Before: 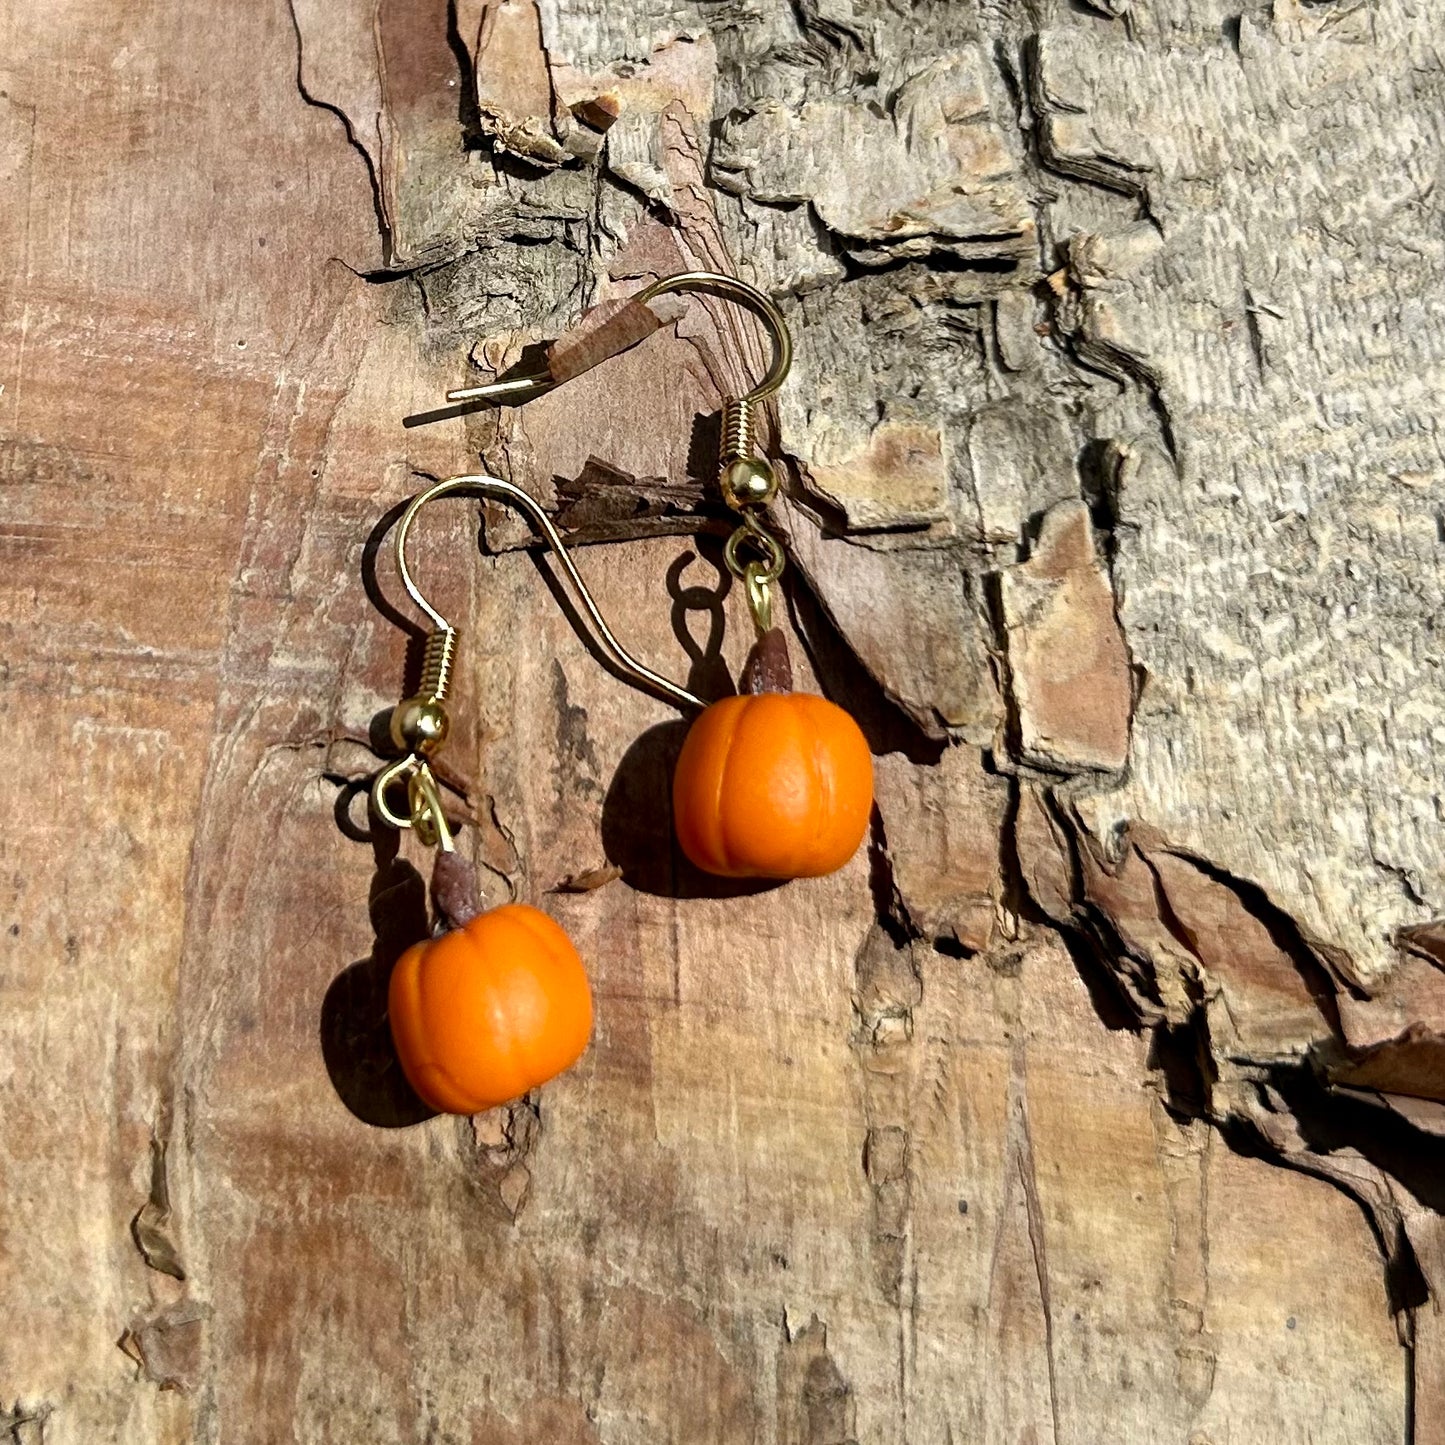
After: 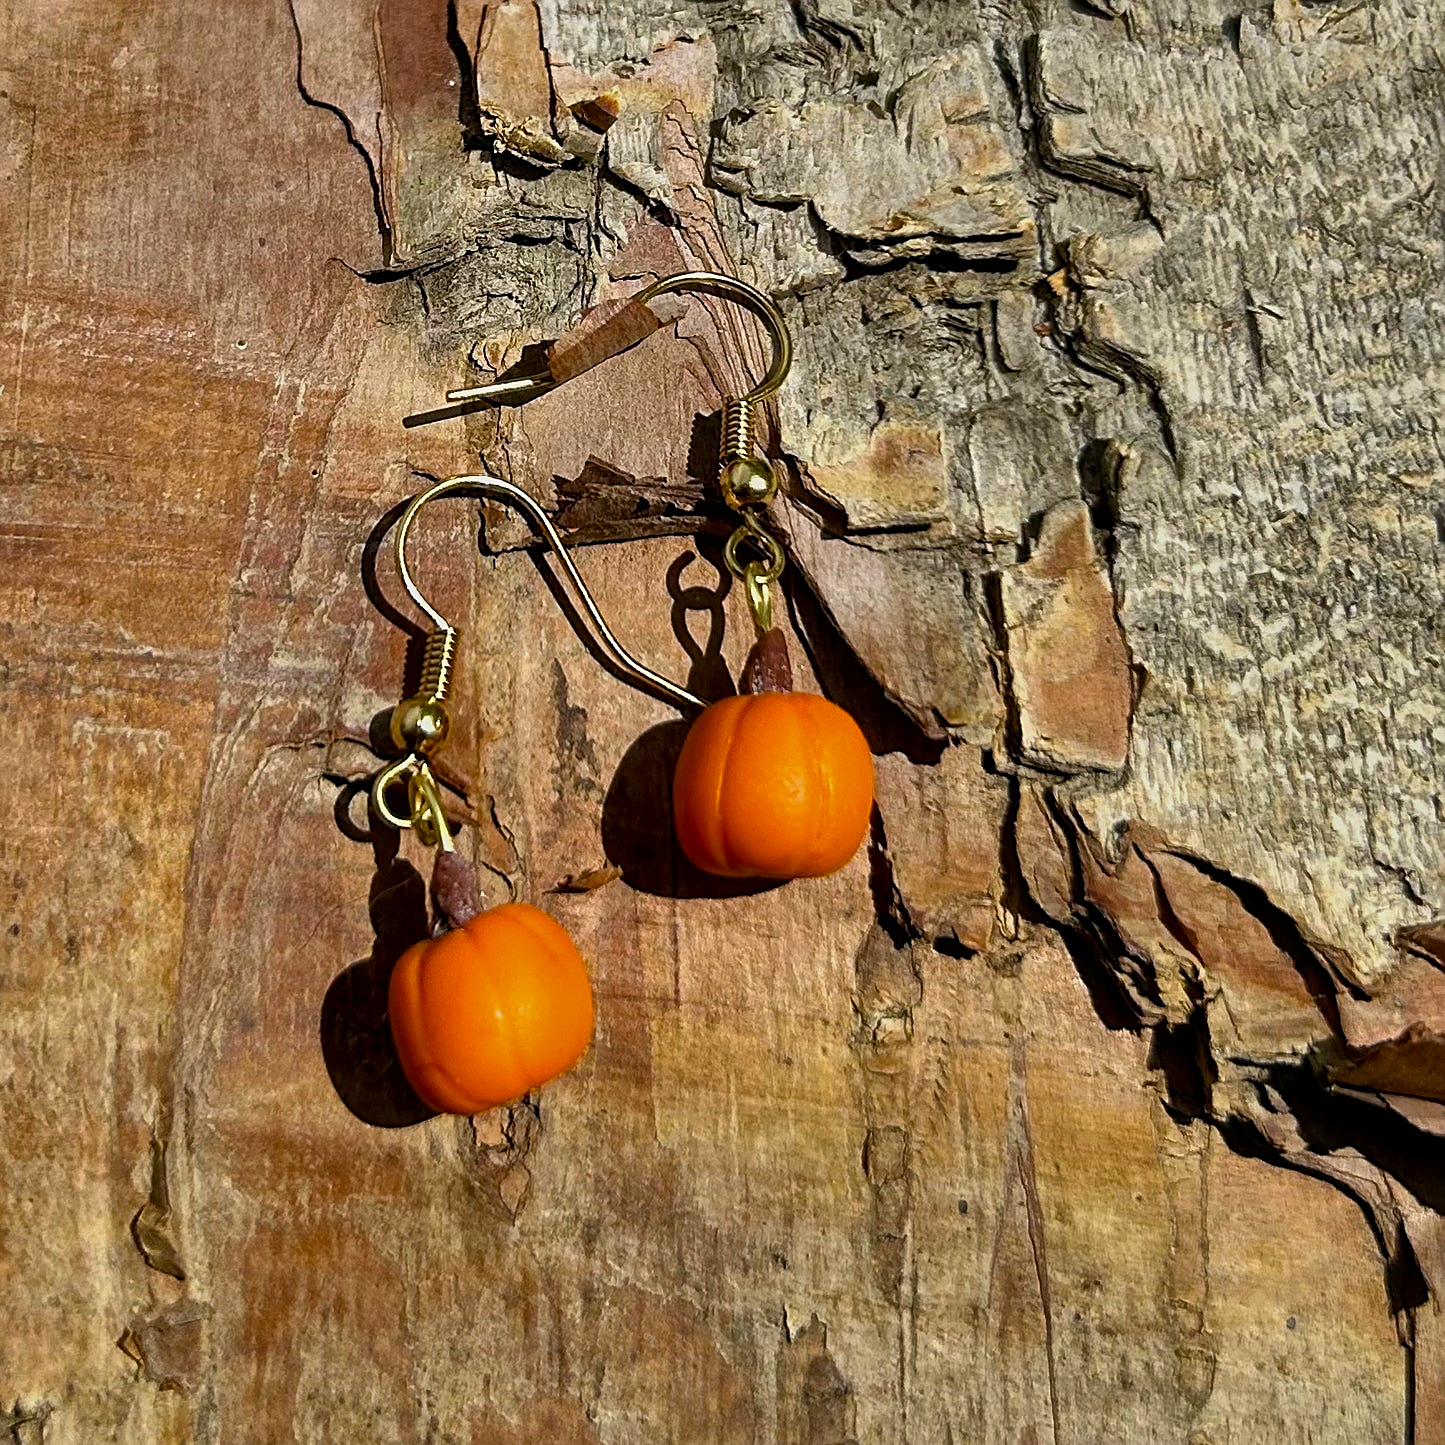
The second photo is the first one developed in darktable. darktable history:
sharpen: on, module defaults
color balance rgb: perceptual saturation grading › global saturation 20%, global vibrance 20%
shadows and highlights: shadows 80.73, white point adjustment -9.07, highlights -61.46, soften with gaussian
